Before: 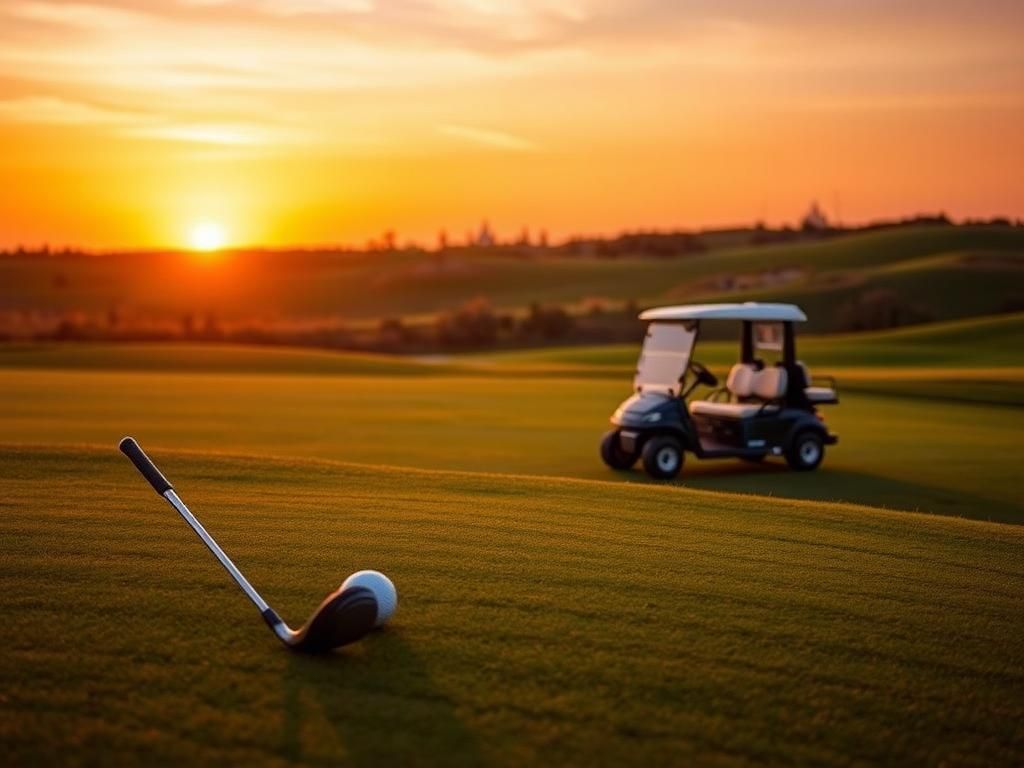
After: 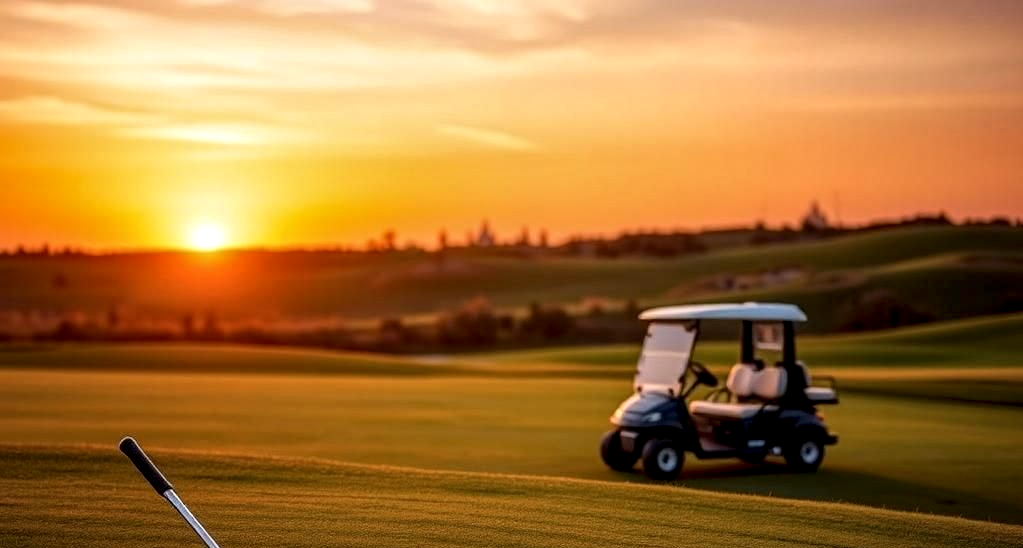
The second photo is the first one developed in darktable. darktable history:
crop: bottom 28.576%
local contrast: highlights 25%, detail 150%
